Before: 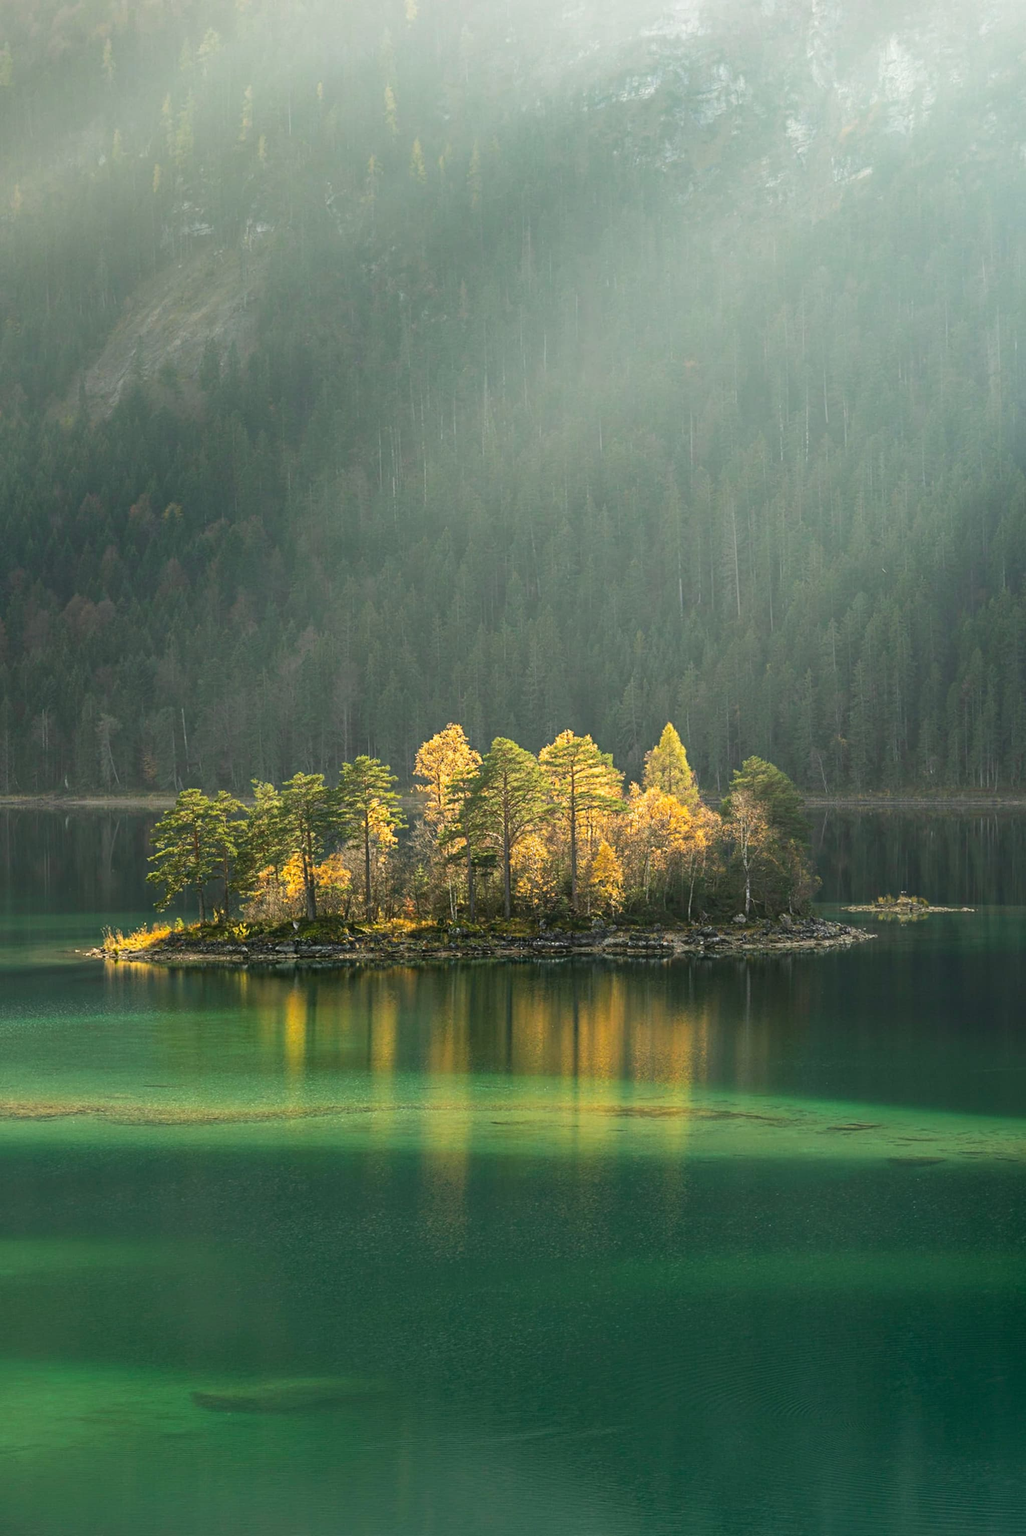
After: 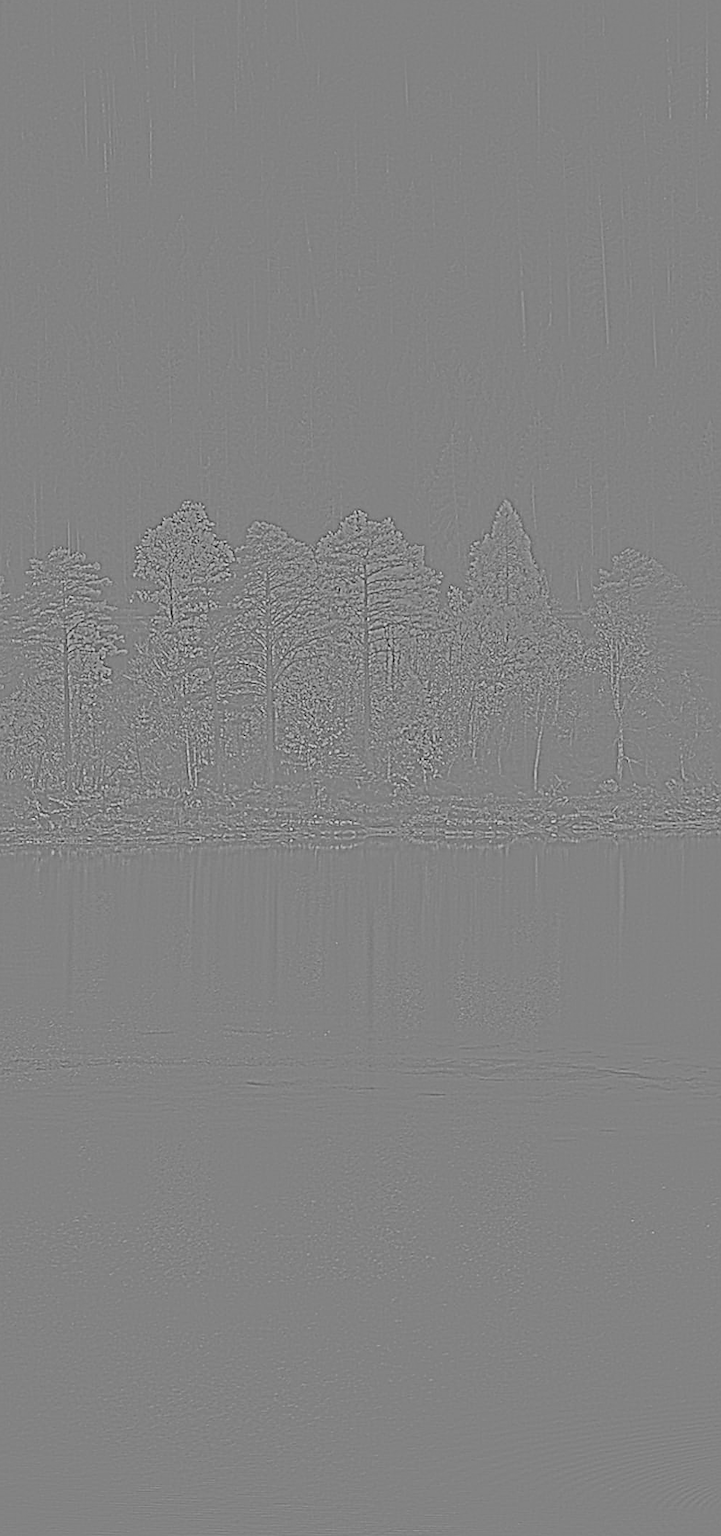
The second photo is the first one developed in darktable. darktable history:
crop: left 31.379%, top 24.658%, right 20.326%, bottom 6.628%
color correction: saturation 1.11
shadows and highlights: shadows -20, white point adjustment -2, highlights -35
contrast brightness saturation: contrast 0.4, brightness 0.1, saturation 0.21
contrast equalizer: octaves 7, y [[0.528, 0.548, 0.563, 0.562, 0.546, 0.526], [0.55 ×6], [0 ×6], [0 ×6], [0 ×6]]
sharpen: radius 1.4, amount 1.25, threshold 0.7
local contrast: highlights 100%, shadows 100%, detail 120%, midtone range 0.2
highpass: sharpness 5.84%, contrast boost 8.44%
